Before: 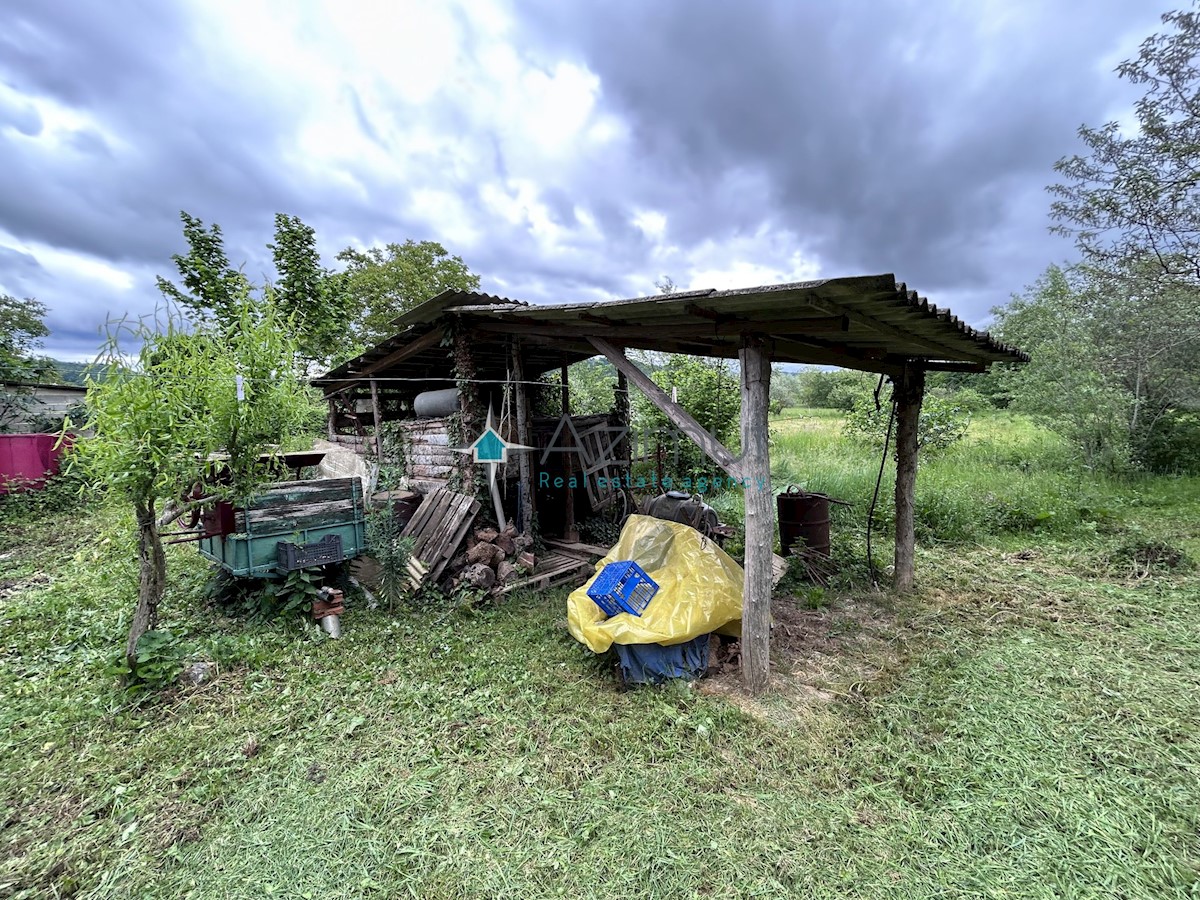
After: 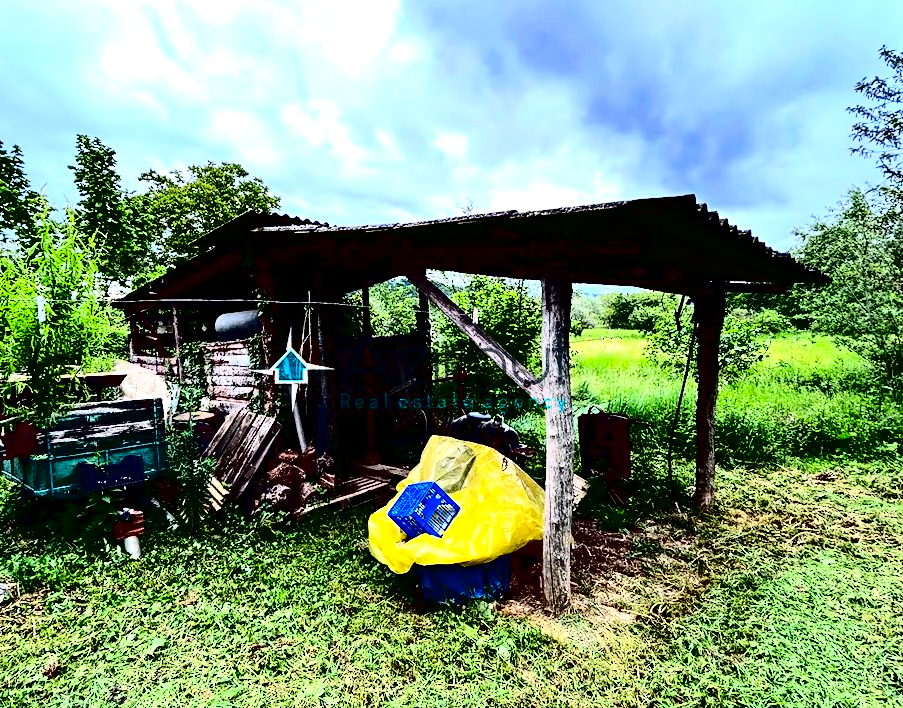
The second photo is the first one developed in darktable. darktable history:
crop: left 16.587%, top 8.807%, right 8.147%, bottom 12.469%
exposure: exposure 0.565 EV, compensate highlight preservation false
contrast brightness saturation: contrast 0.789, brightness -0.999, saturation 0.997
